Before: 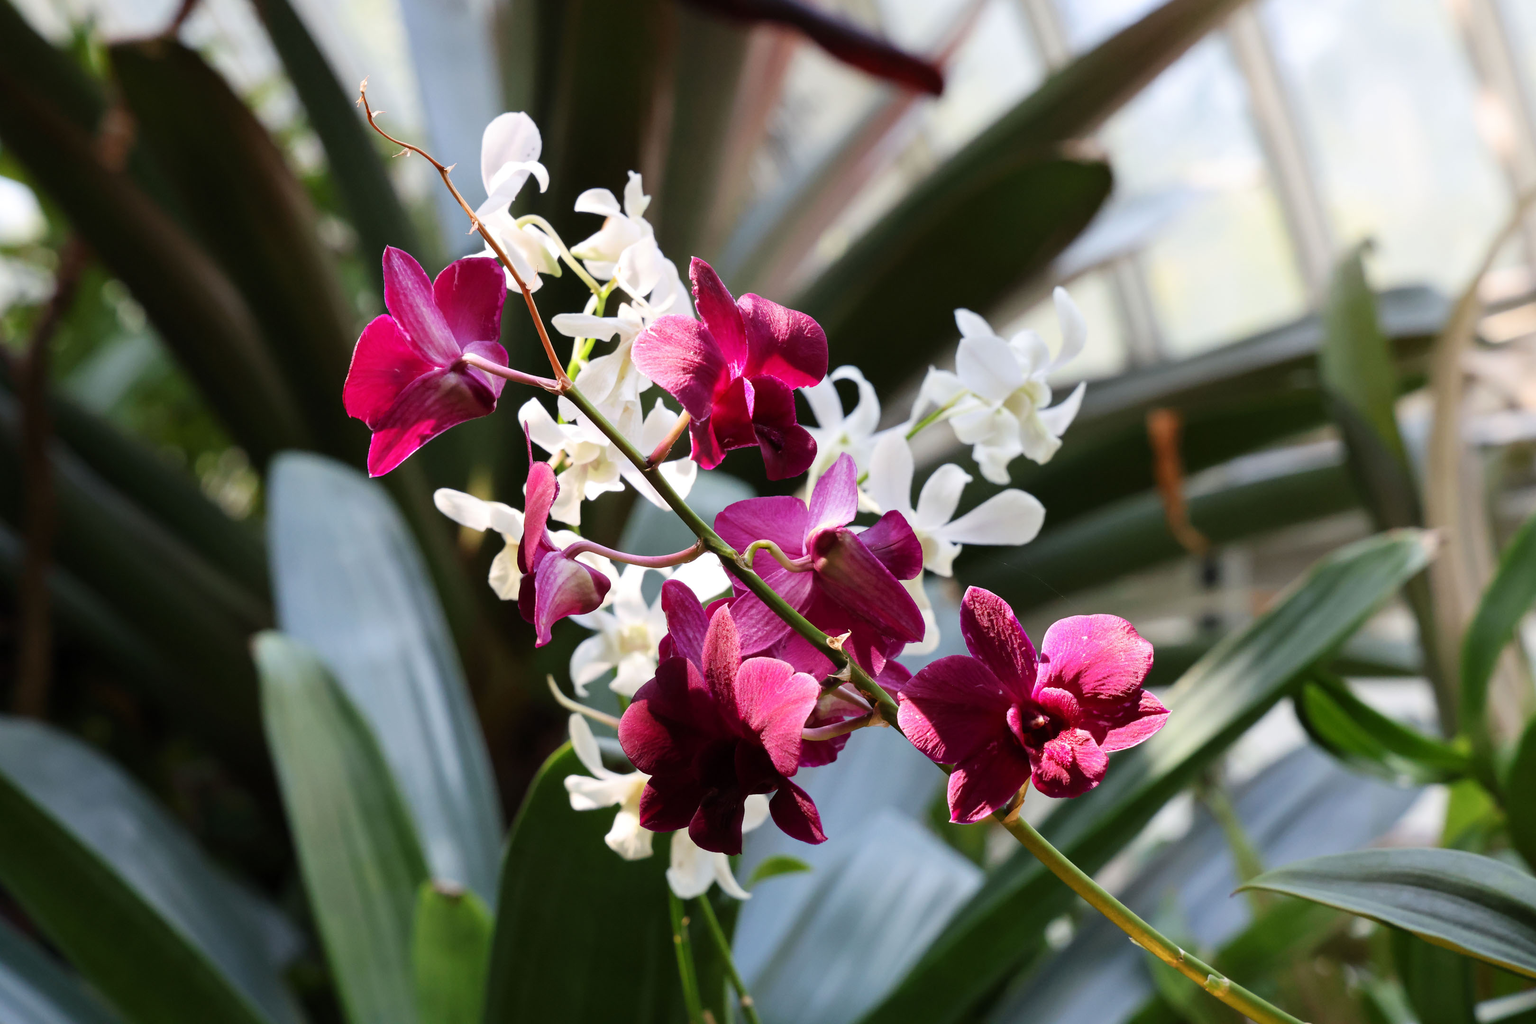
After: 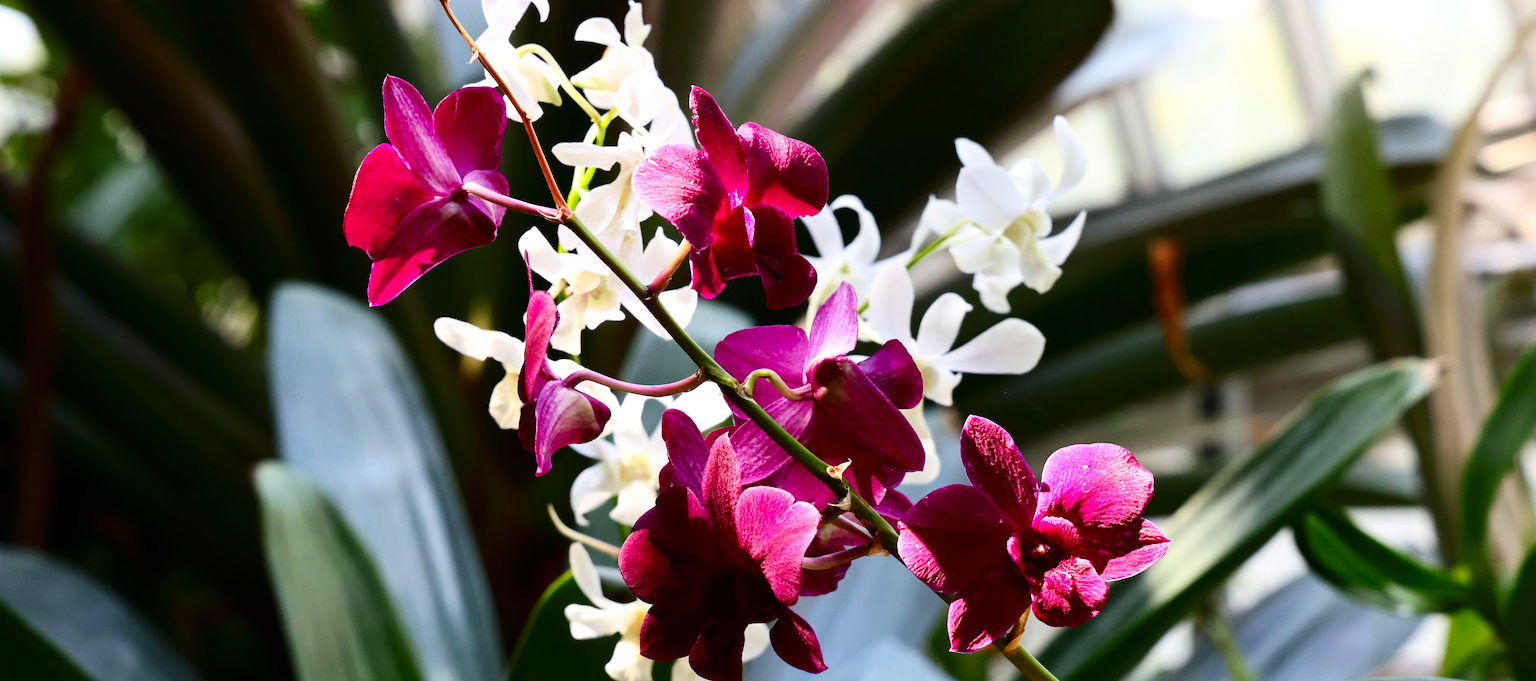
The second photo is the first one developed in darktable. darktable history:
contrast brightness saturation: contrast 0.19, brightness -0.11, saturation 0.21
crop: top 16.727%, bottom 16.727%
exposure: black level correction 0, exposure 0.2 EV, compensate exposure bias true, compensate highlight preservation false
